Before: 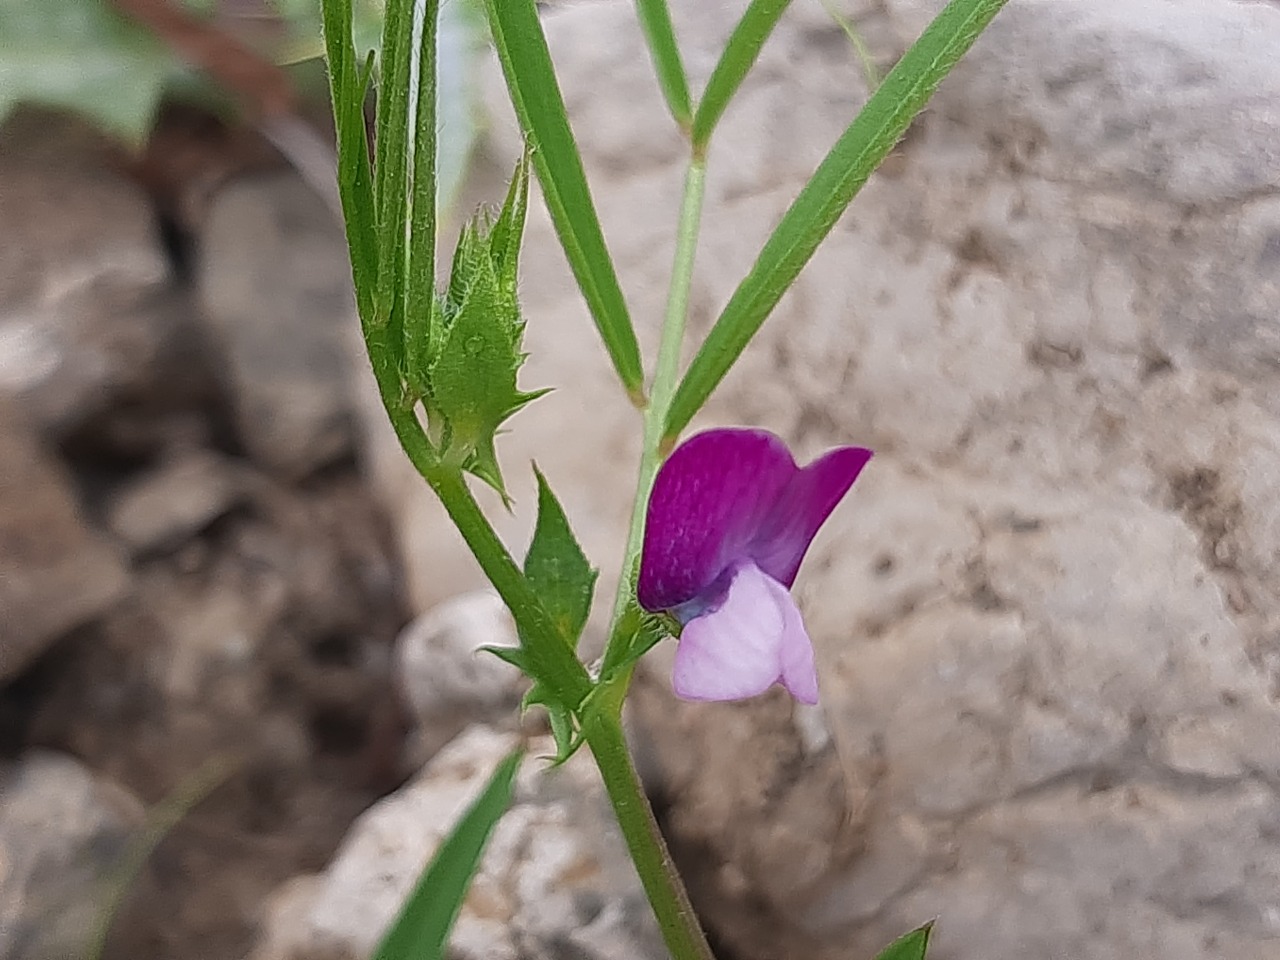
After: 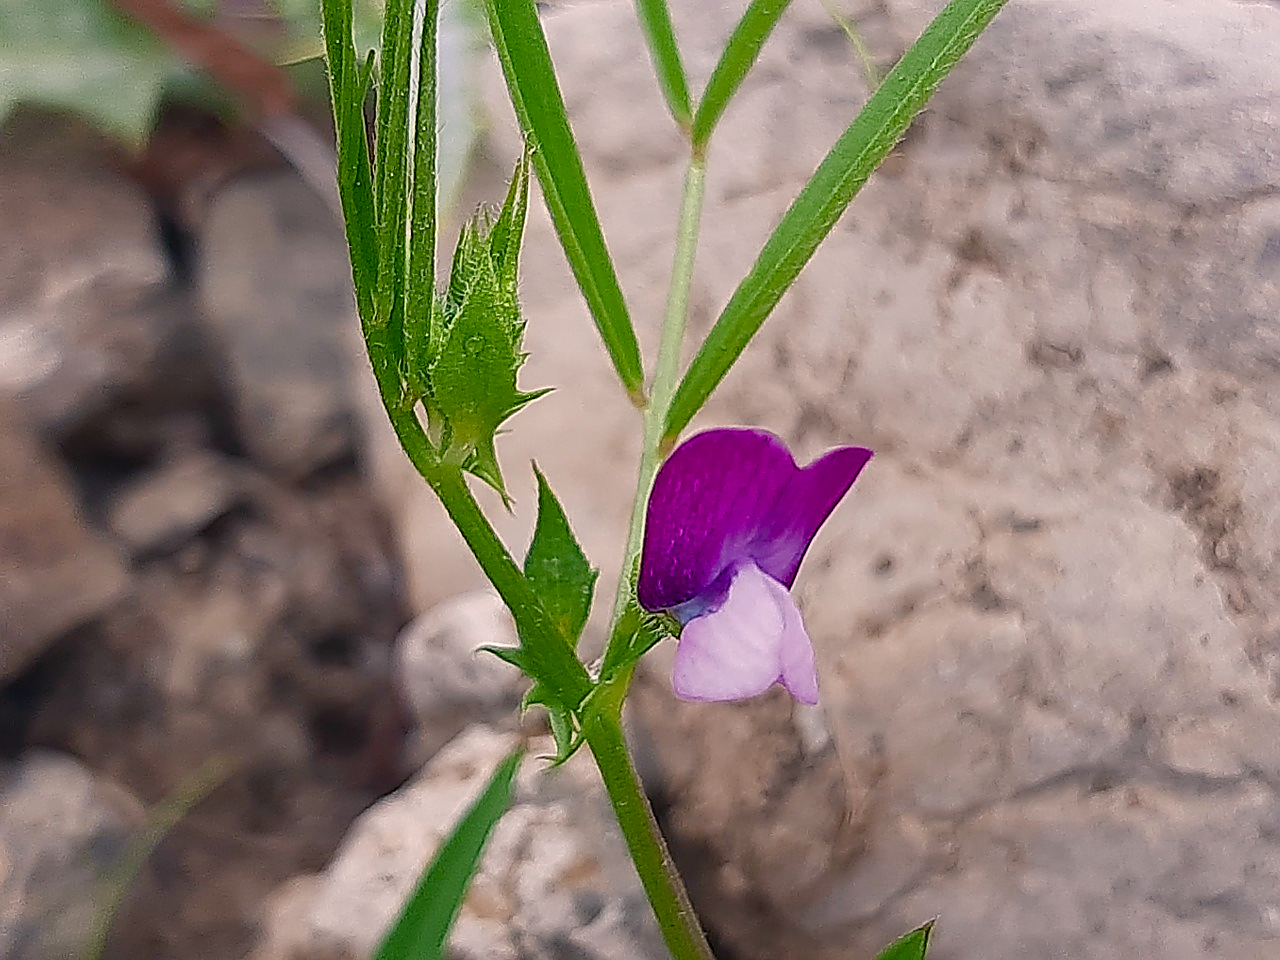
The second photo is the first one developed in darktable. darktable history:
color balance rgb: power › chroma 1.022%, power › hue 251.8°, highlights gain › chroma 3.039%, highlights gain › hue 60.11°, perceptual saturation grading › global saturation 20%, perceptual saturation grading › highlights -25.612%, perceptual saturation grading › shadows 49.687%
sharpen: radius 1.394, amount 1.234, threshold 0.836
